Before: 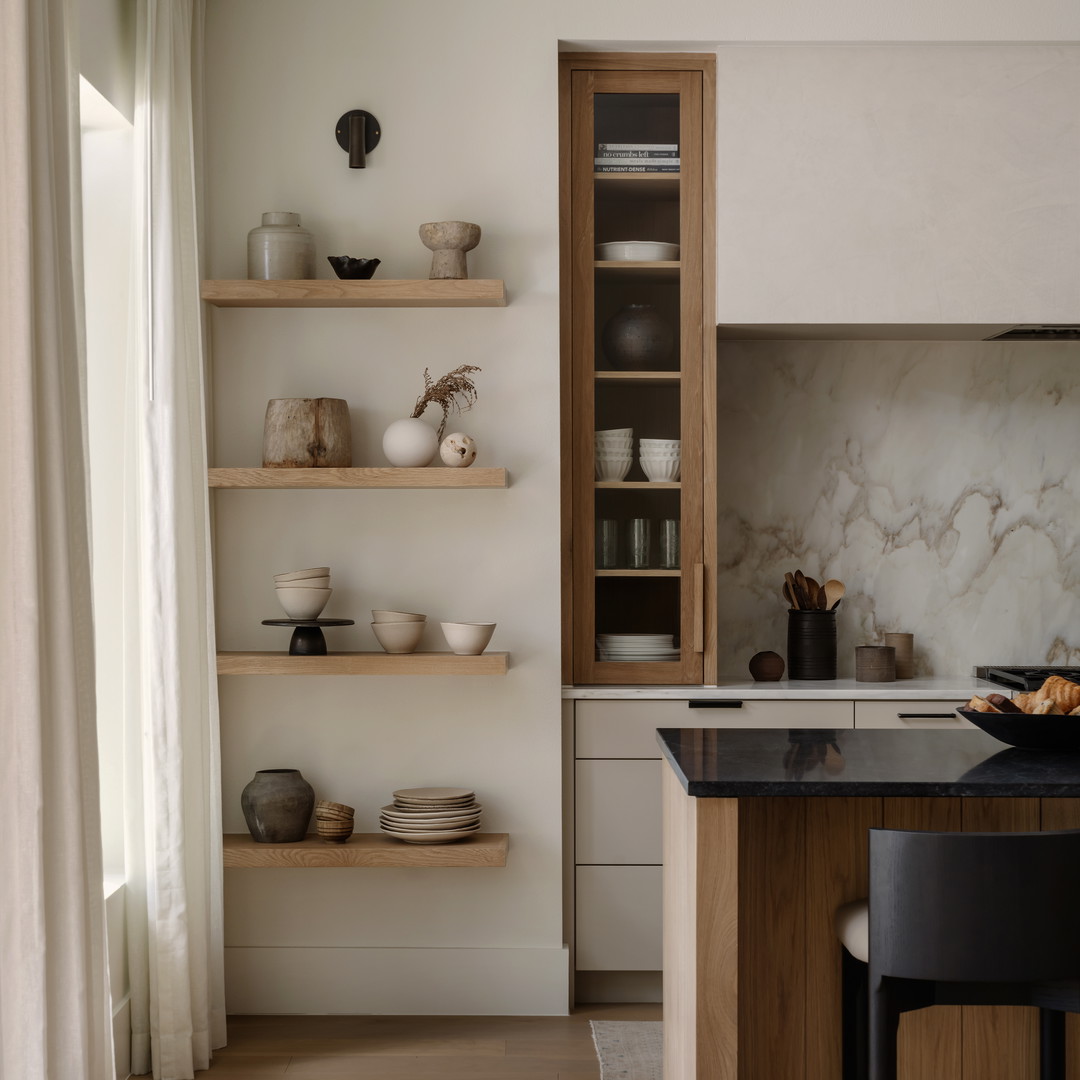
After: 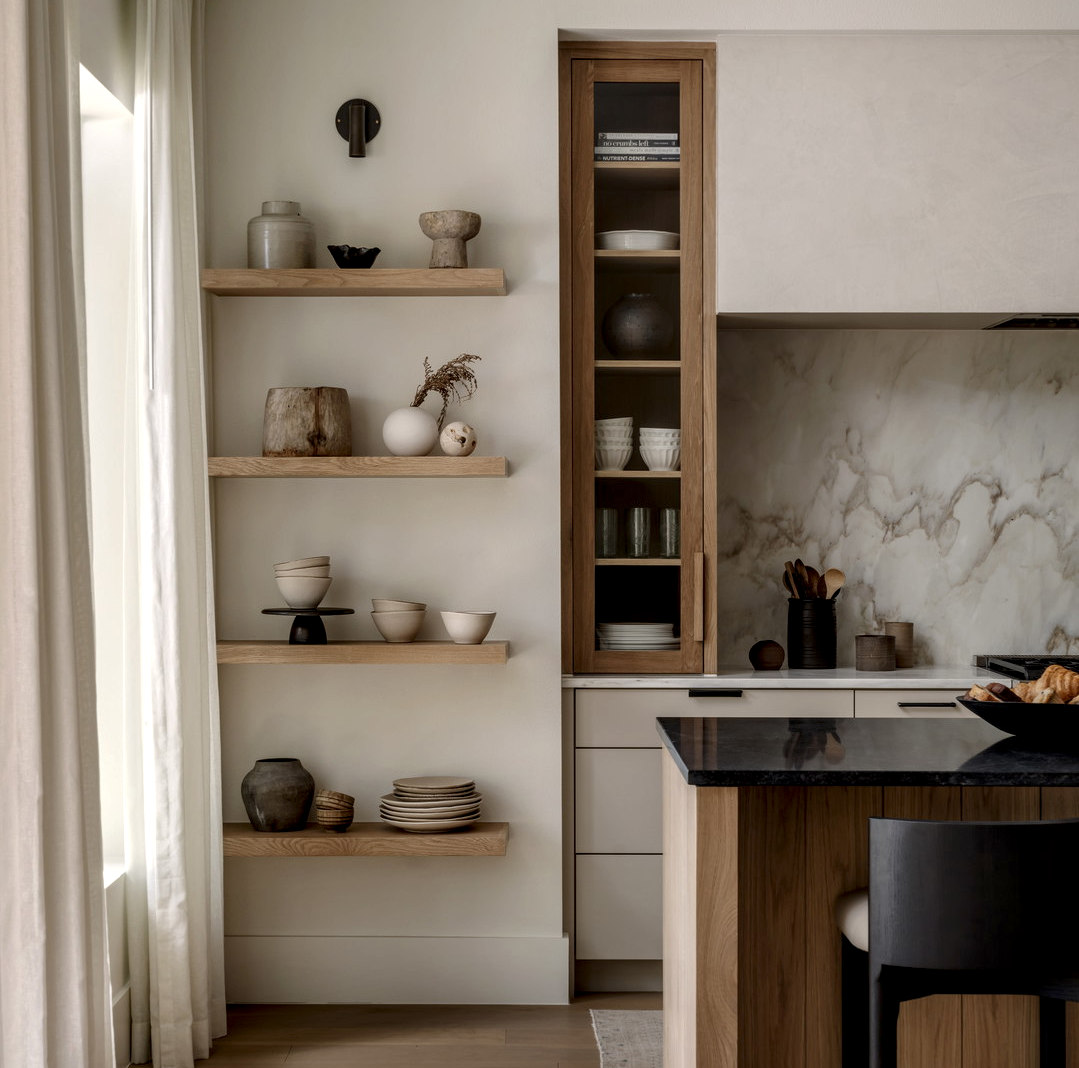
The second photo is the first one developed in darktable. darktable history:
local contrast: detail 140%
crop: top 1.049%, right 0.001%
